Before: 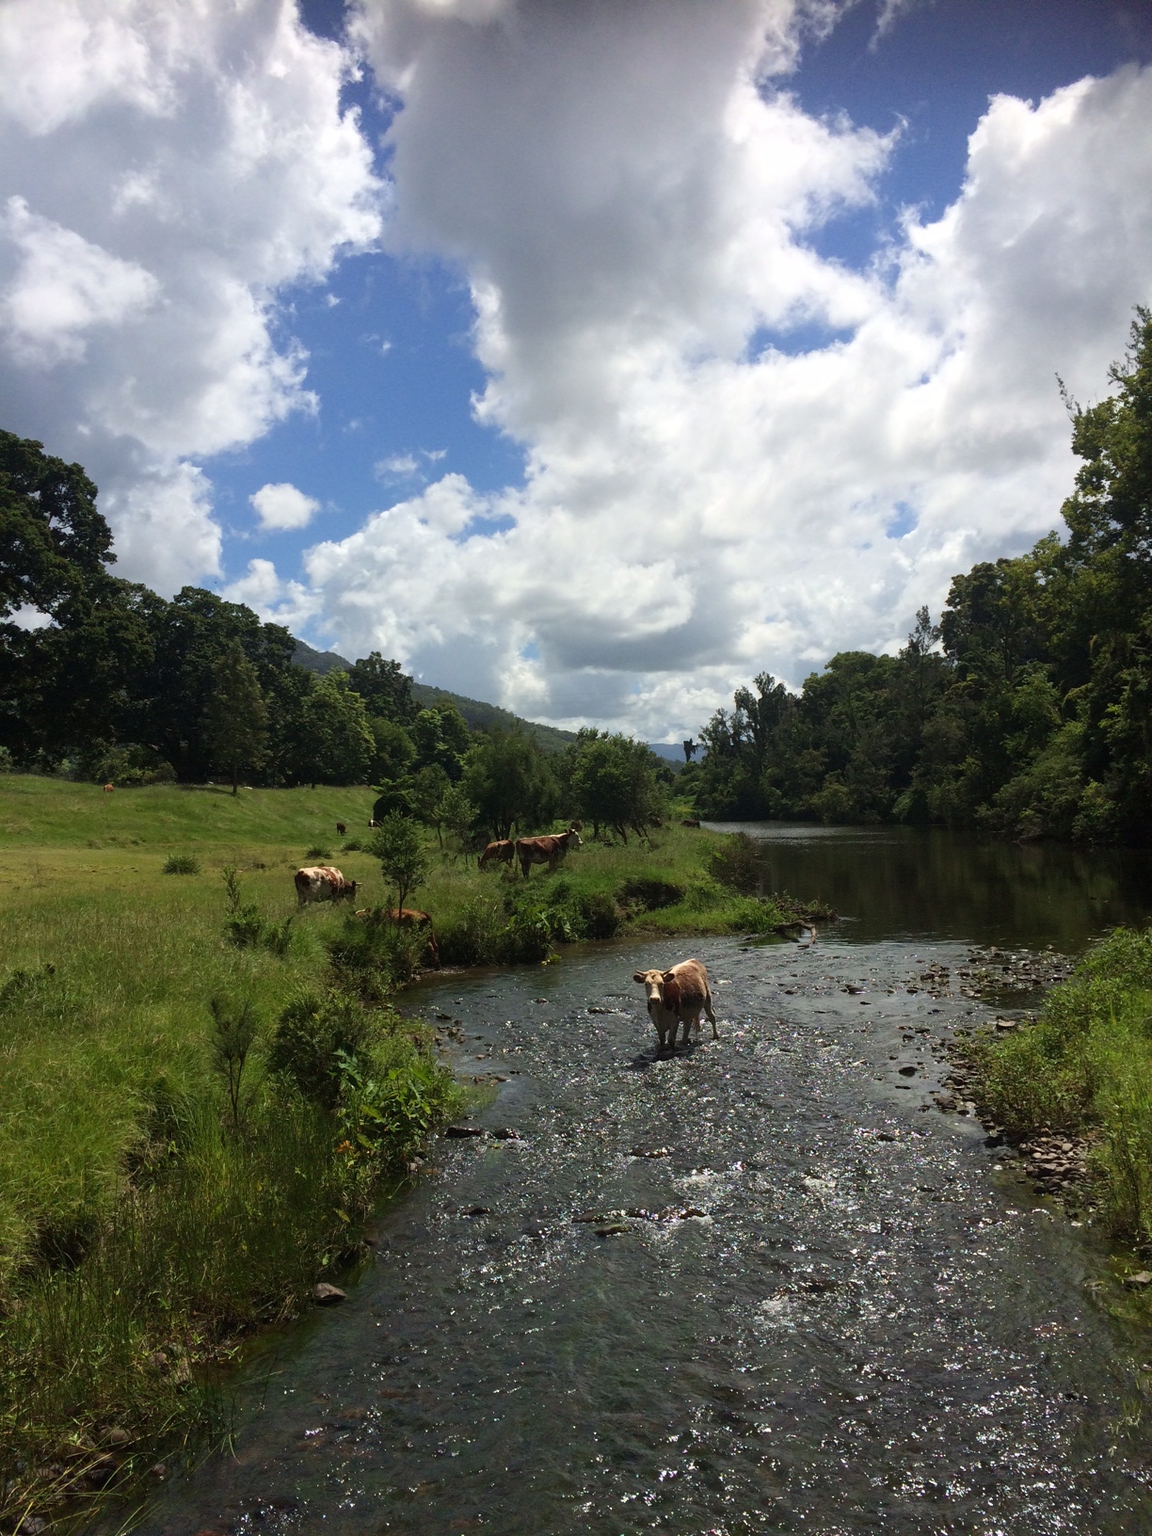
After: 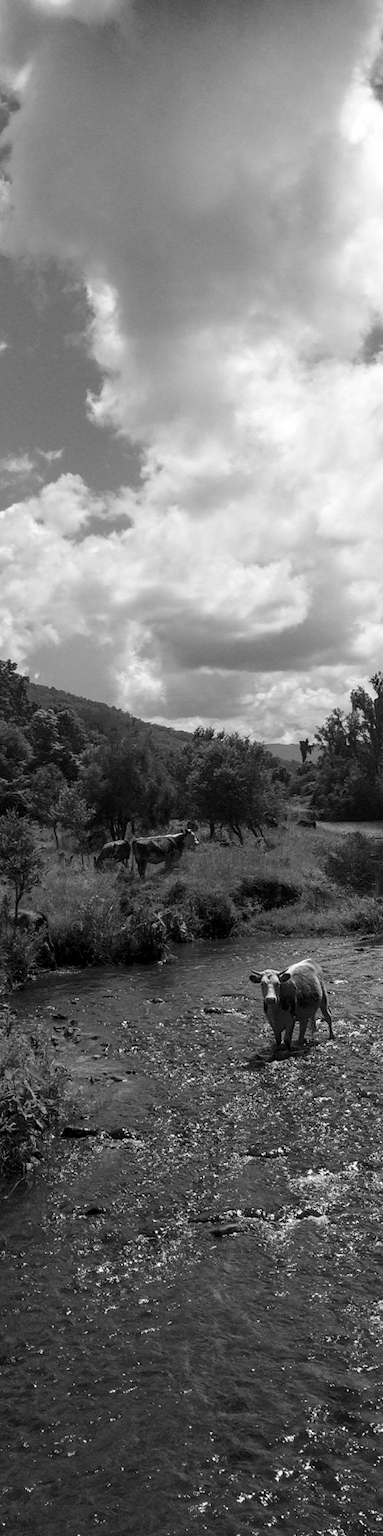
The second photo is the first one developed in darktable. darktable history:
crop: left 33.36%, right 33.36%
levels: mode automatic, gray 50.8%
local contrast: on, module defaults
tone equalizer: on, module defaults
exposure: exposure 0.127 EV, compensate highlight preservation false
monochrome: a -74.22, b 78.2
